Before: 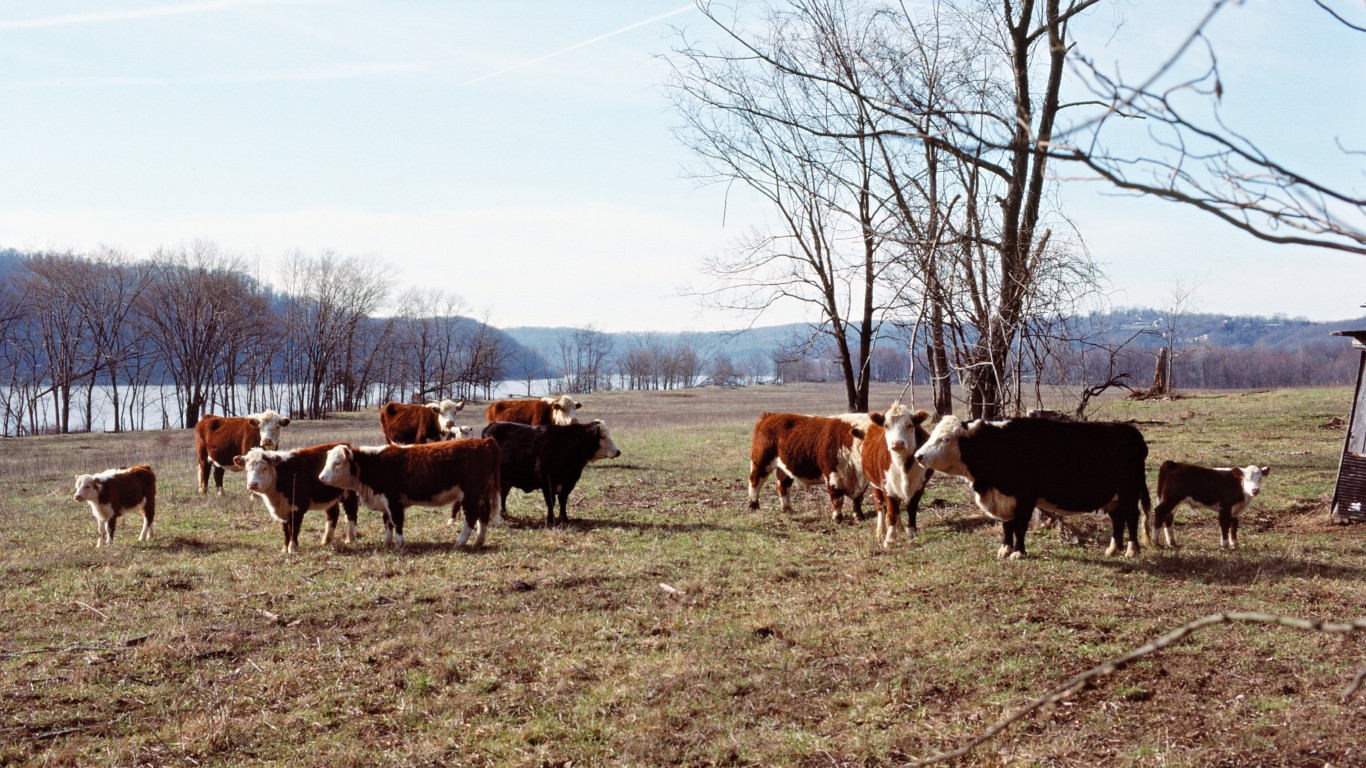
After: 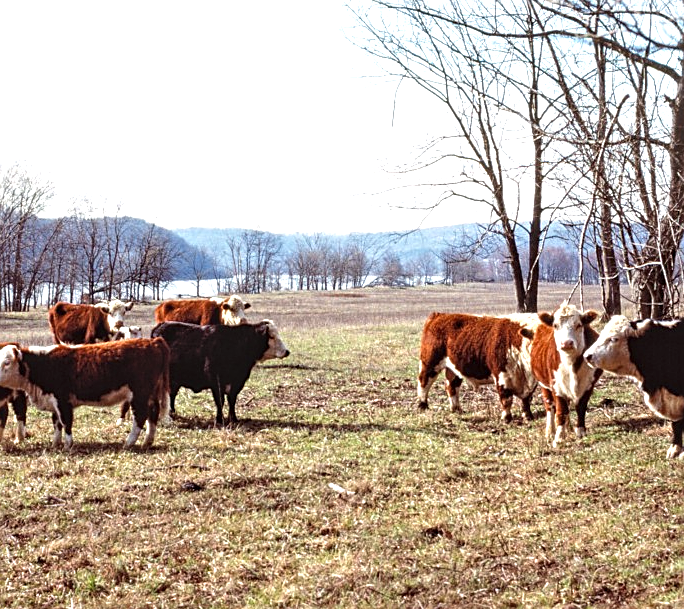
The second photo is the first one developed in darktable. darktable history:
local contrast: on, module defaults
exposure: exposure 0.754 EV, compensate highlight preservation false
crop and rotate: angle 0.024°, left 24.251%, top 13.048%, right 25.622%, bottom 7.476%
sharpen: on, module defaults
